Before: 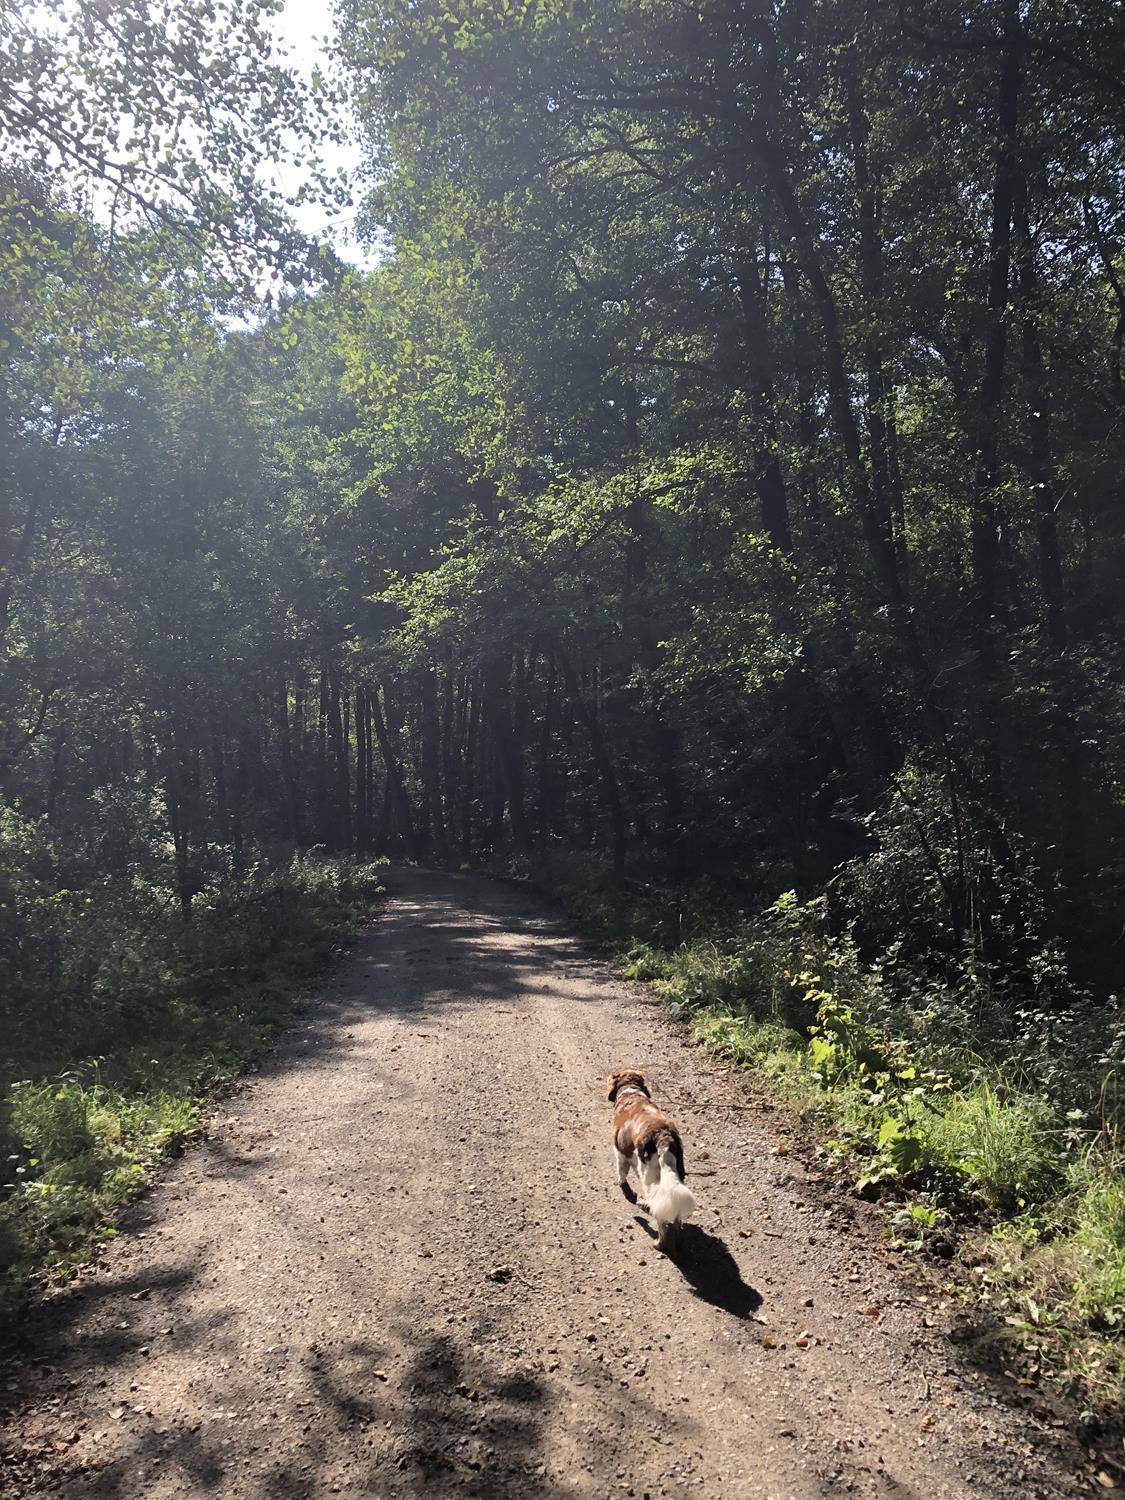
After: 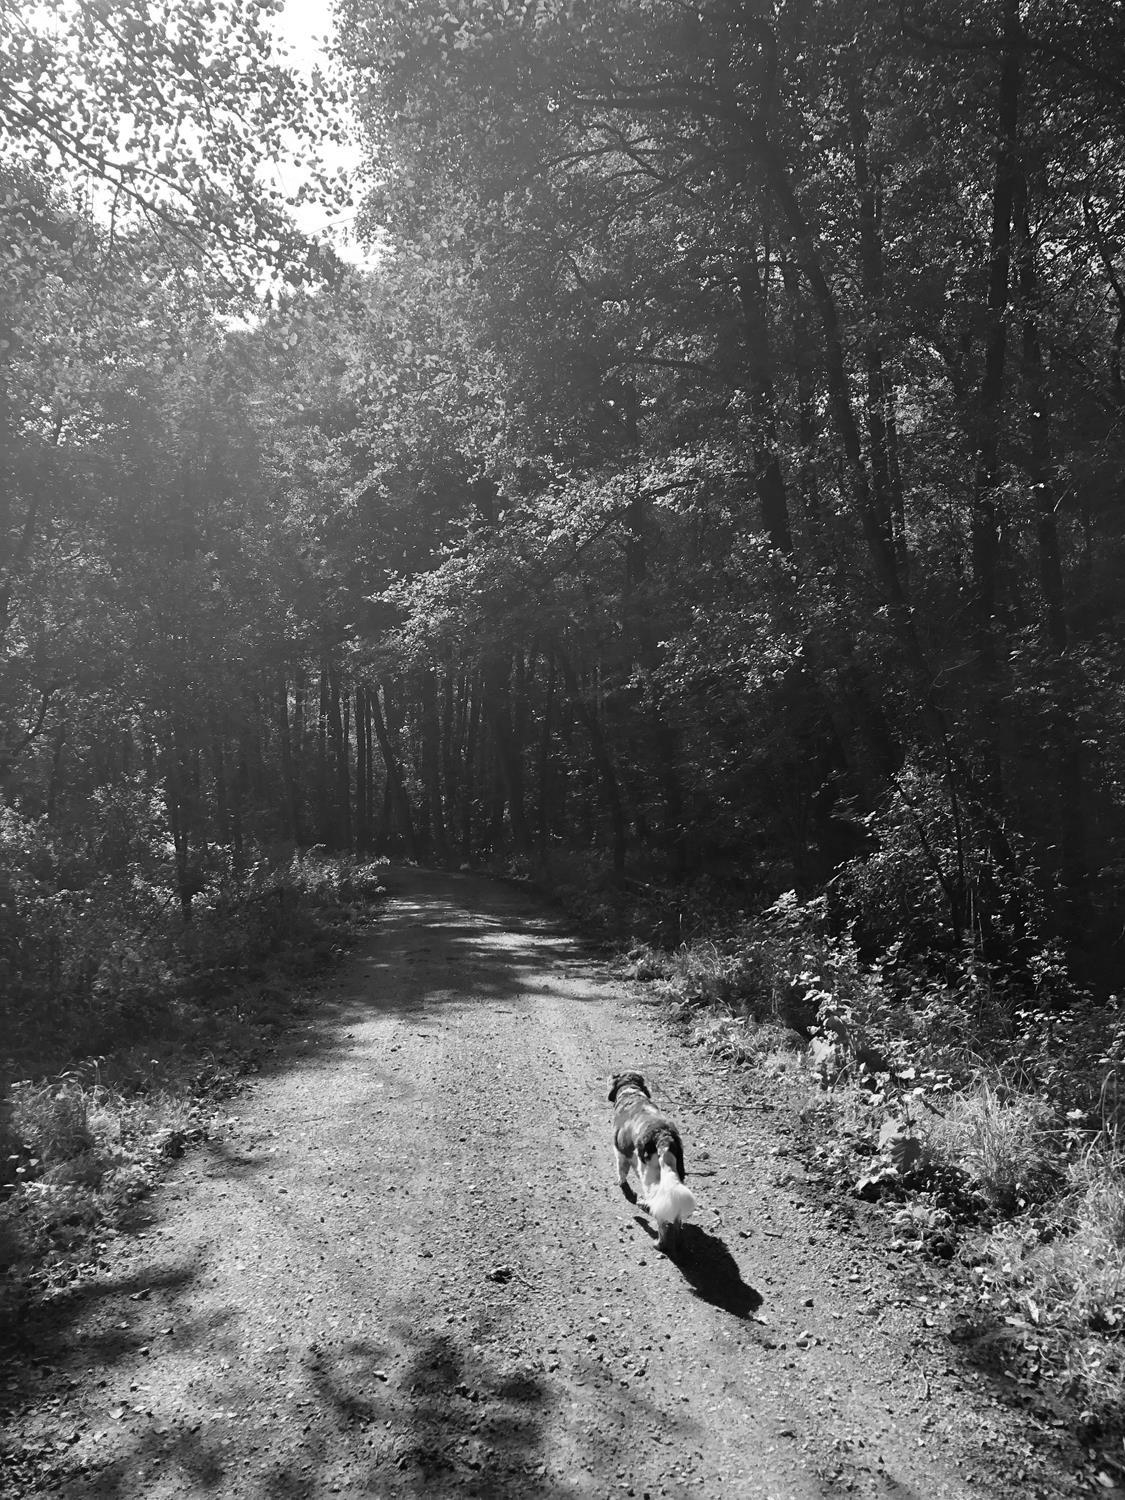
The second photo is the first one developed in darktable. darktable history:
monochrome: on, module defaults
levels: levels [0, 0.498, 1]
